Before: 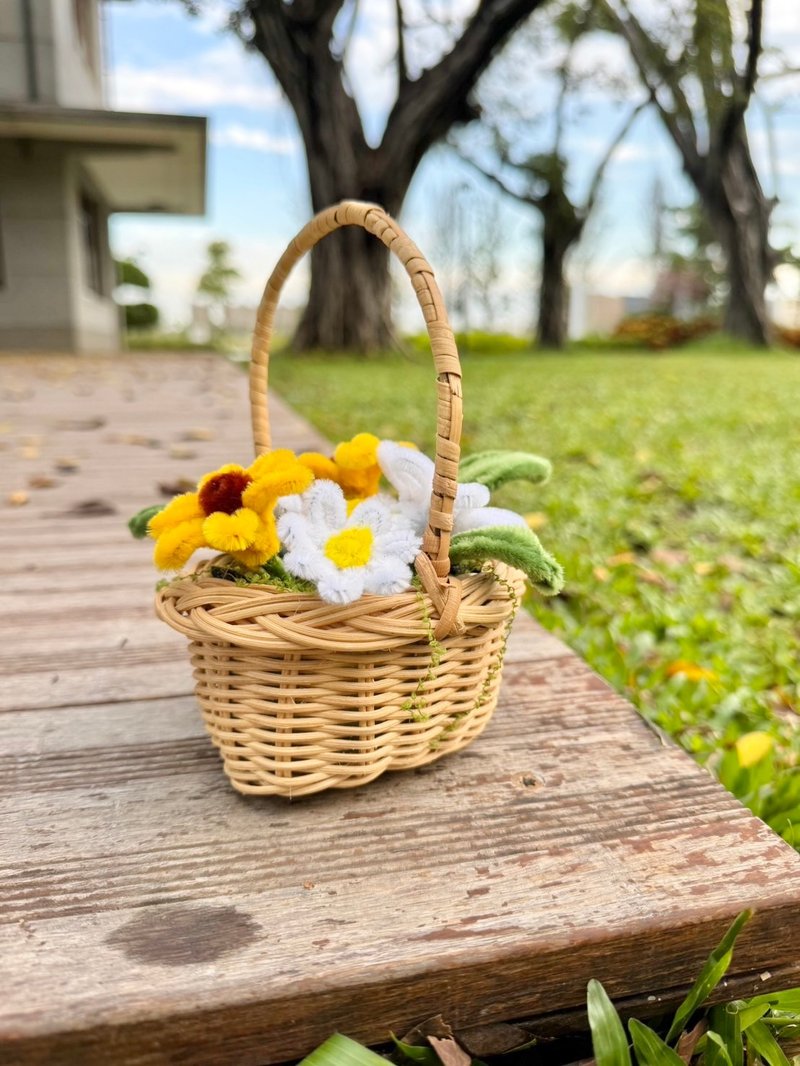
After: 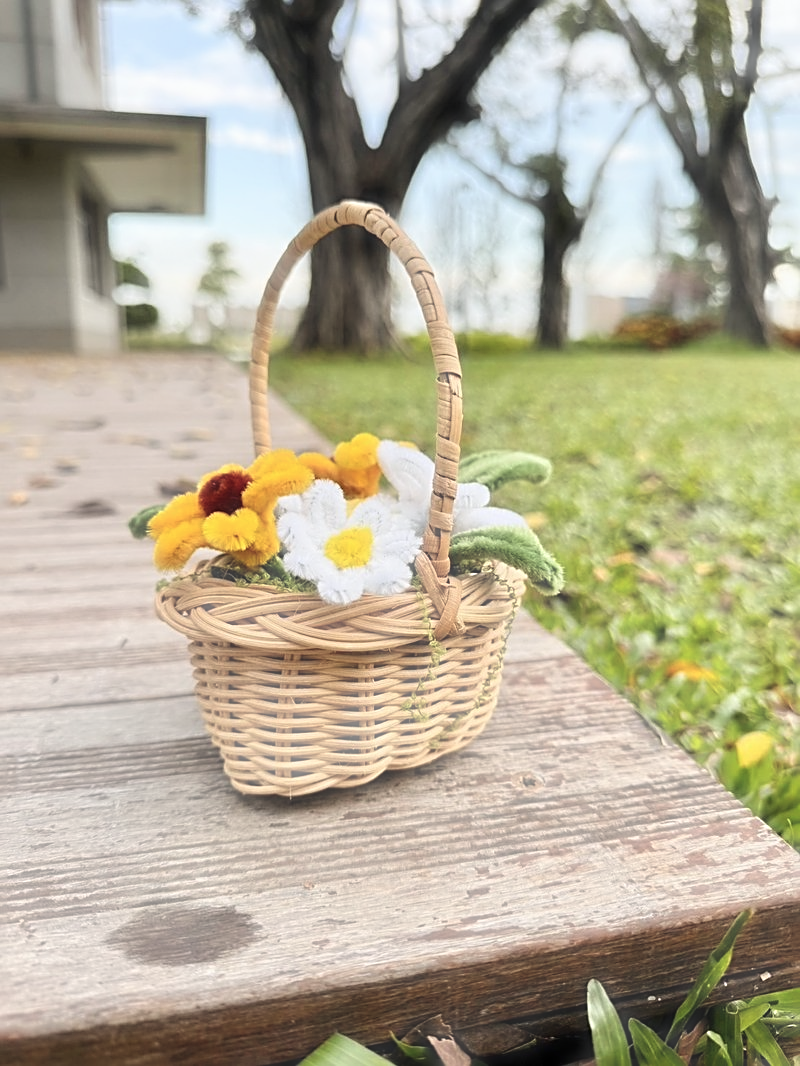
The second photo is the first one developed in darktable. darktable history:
haze removal: strength -0.886, distance 0.232, compatibility mode true, adaptive false
sharpen: radius 2.536, amount 0.616
